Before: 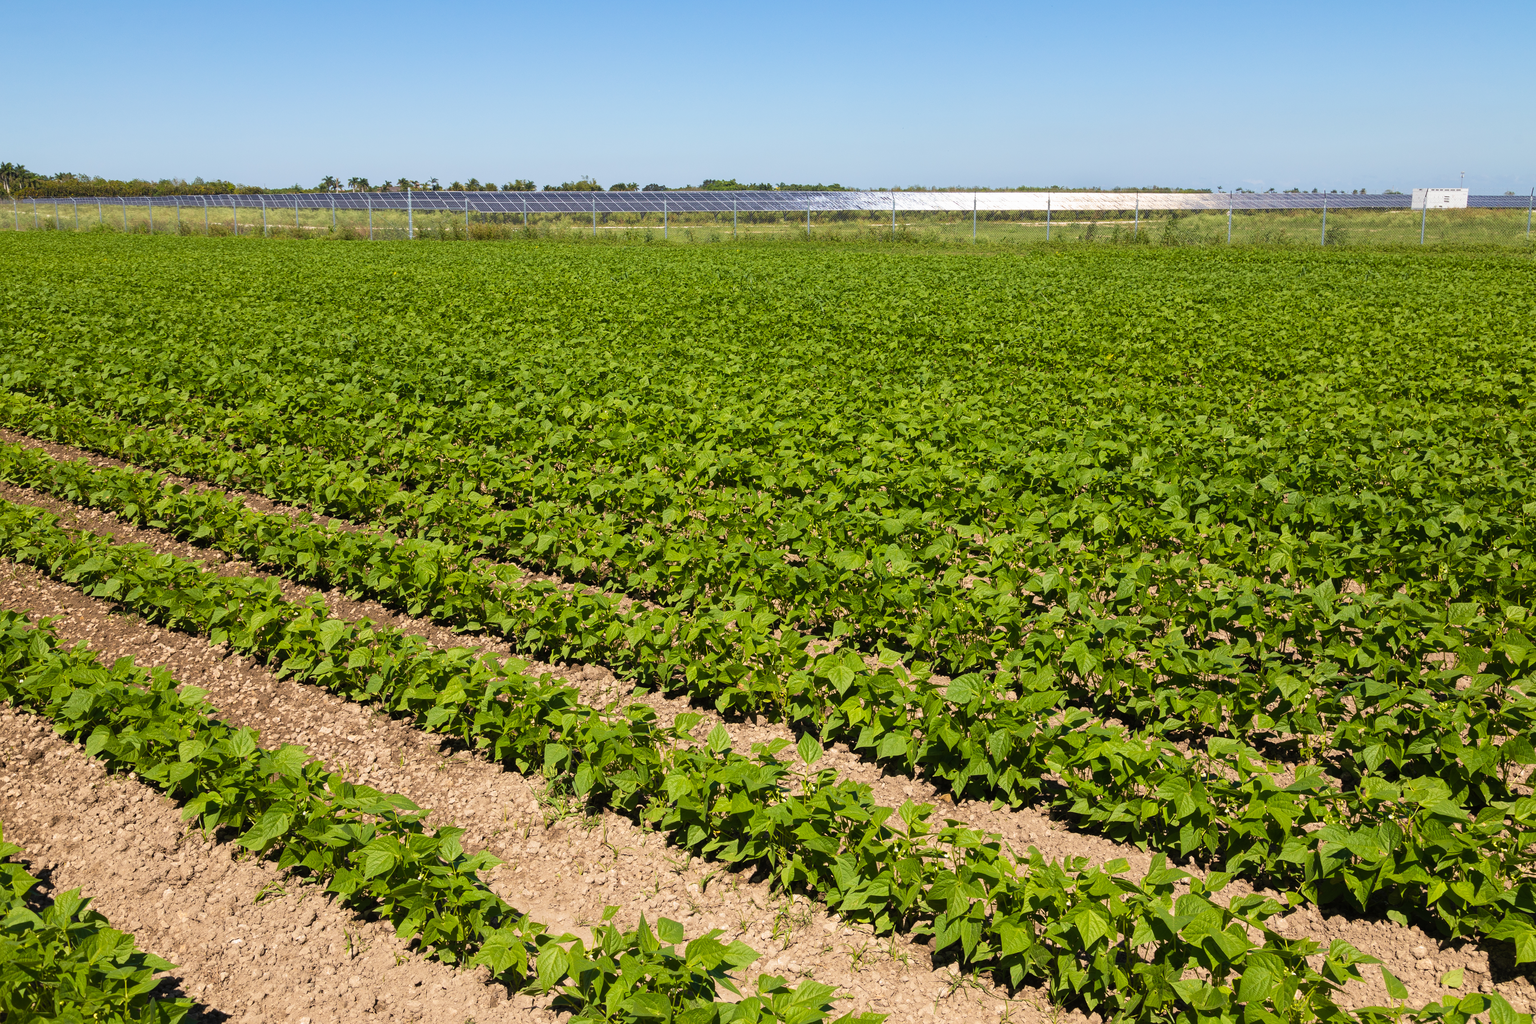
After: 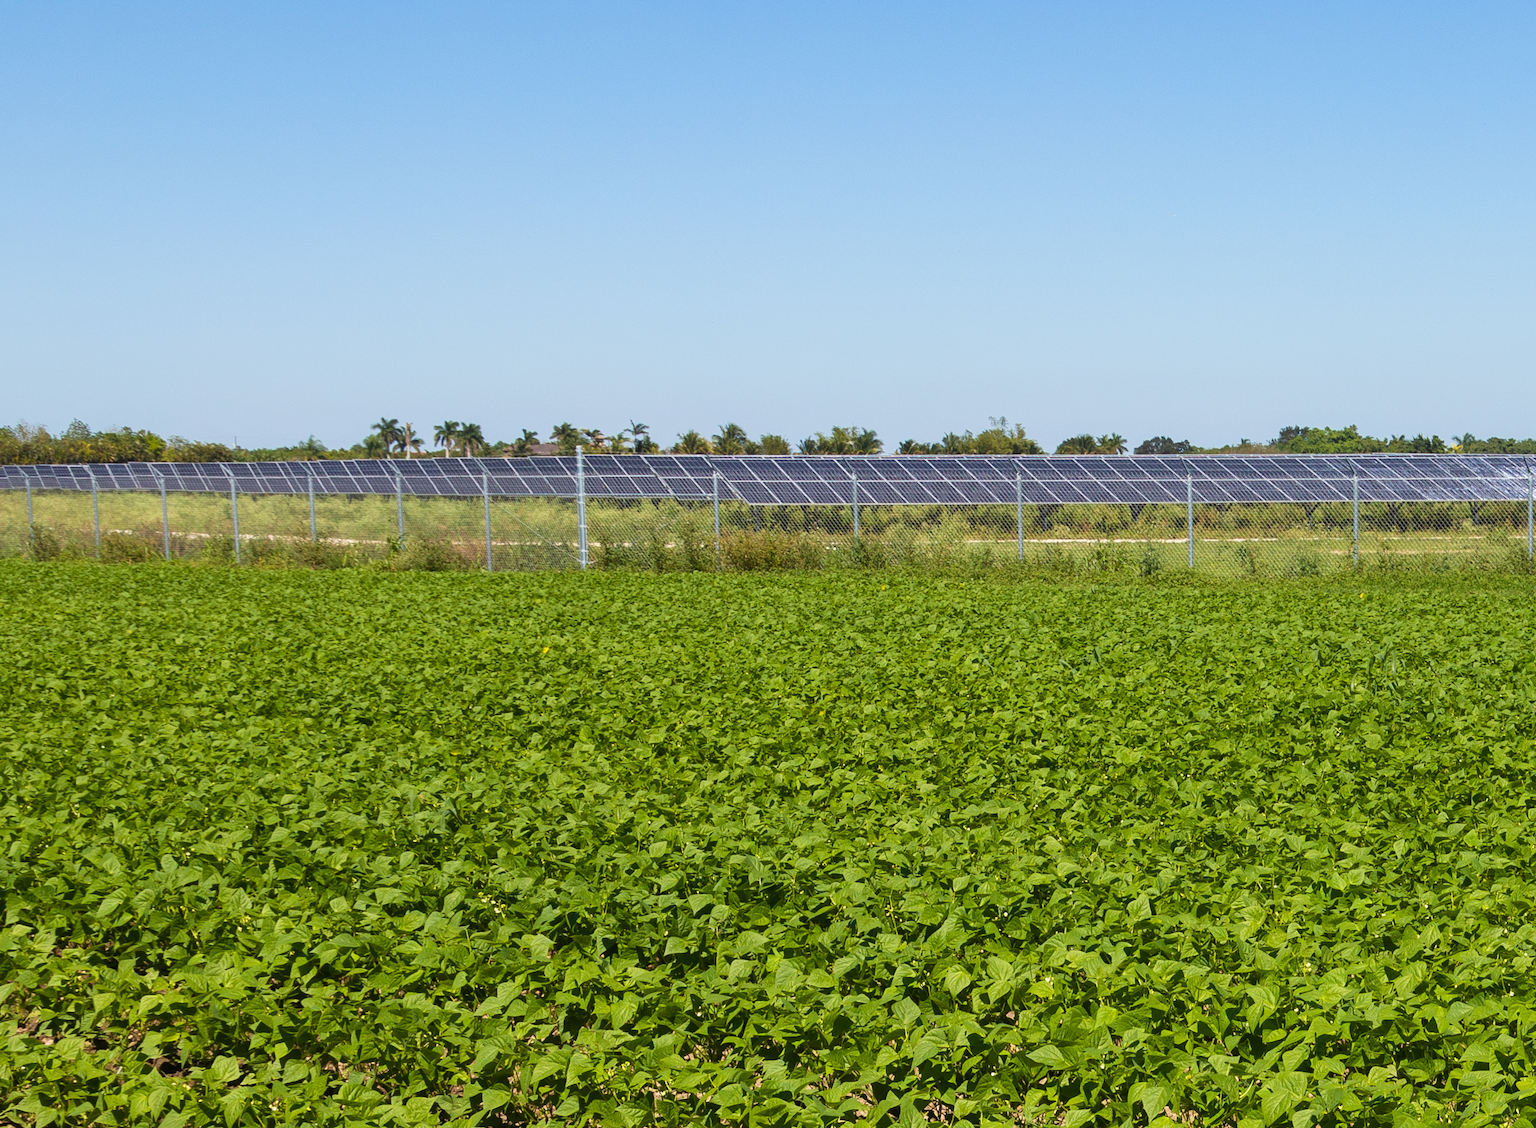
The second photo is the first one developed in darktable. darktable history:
crop and rotate: left 10.817%, top 0.062%, right 47.194%, bottom 53.626%
contrast brightness saturation: contrast 0.05
